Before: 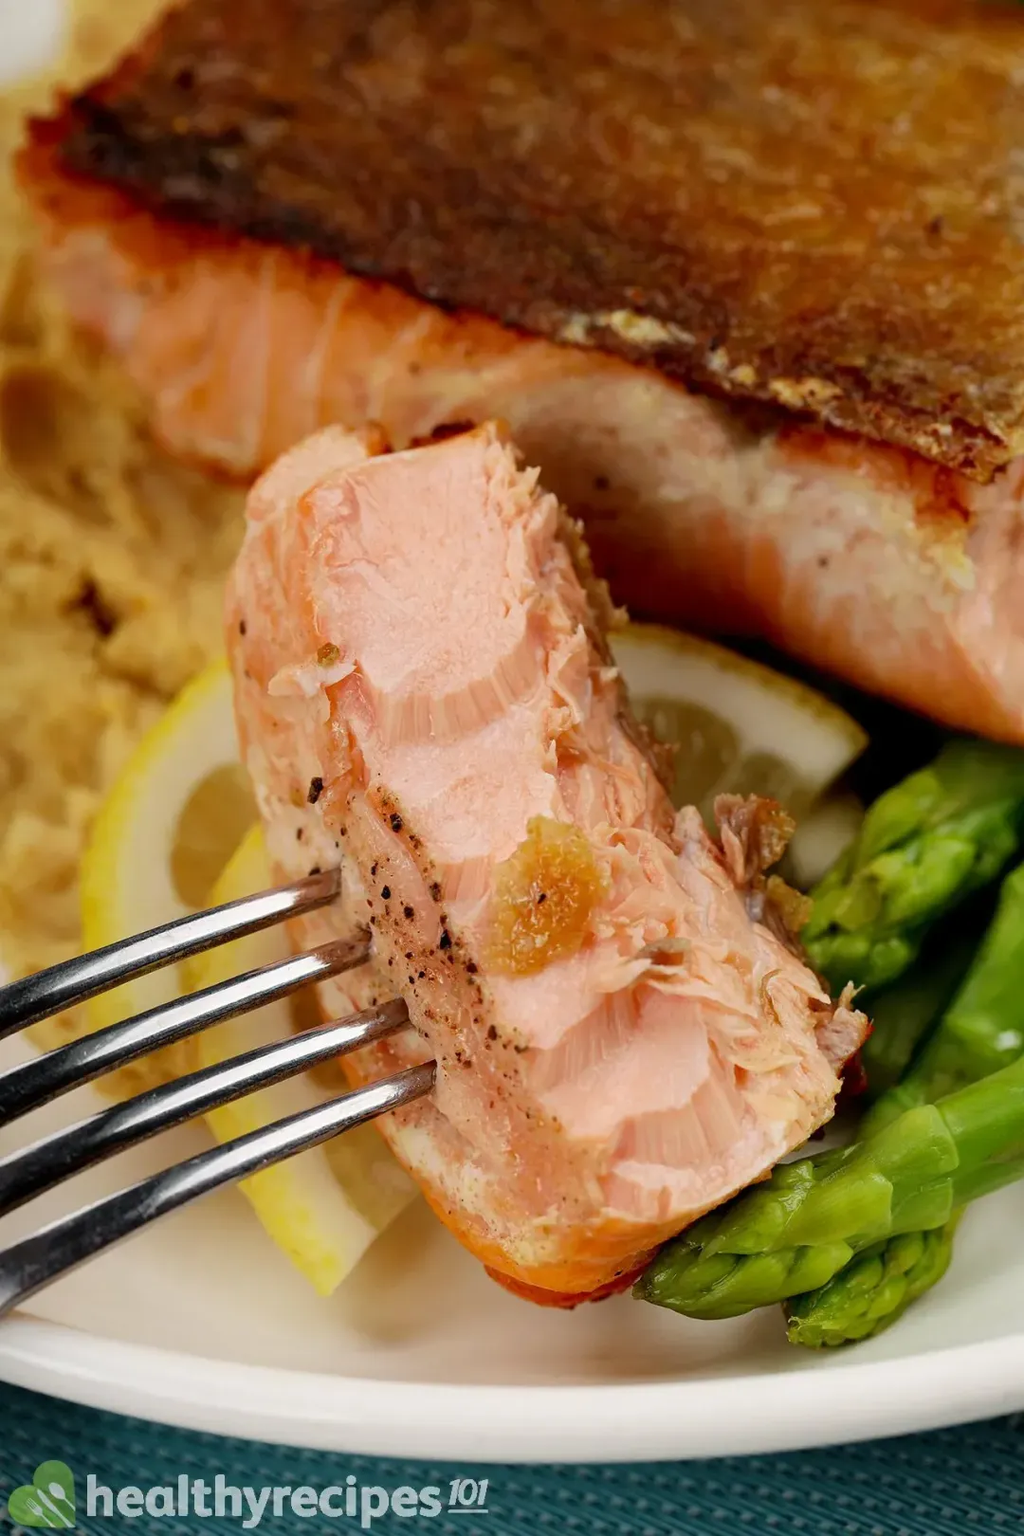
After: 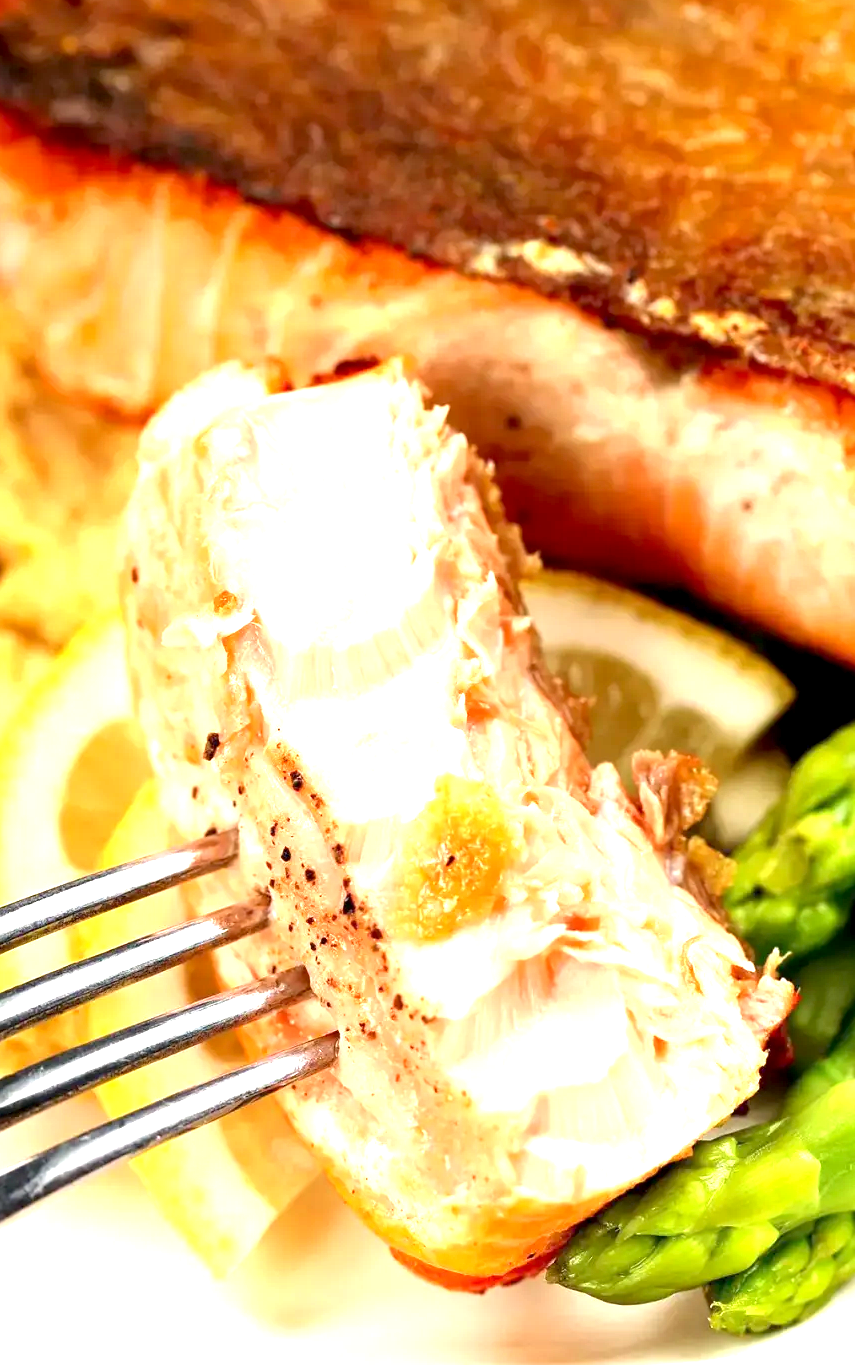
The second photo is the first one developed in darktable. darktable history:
crop: left 11.225%, top 5.381%, right 9.565%, bottom 10.314%
exposure: black level correction 0.001, exposure 1.84 EV, compensate highlight preservation false
